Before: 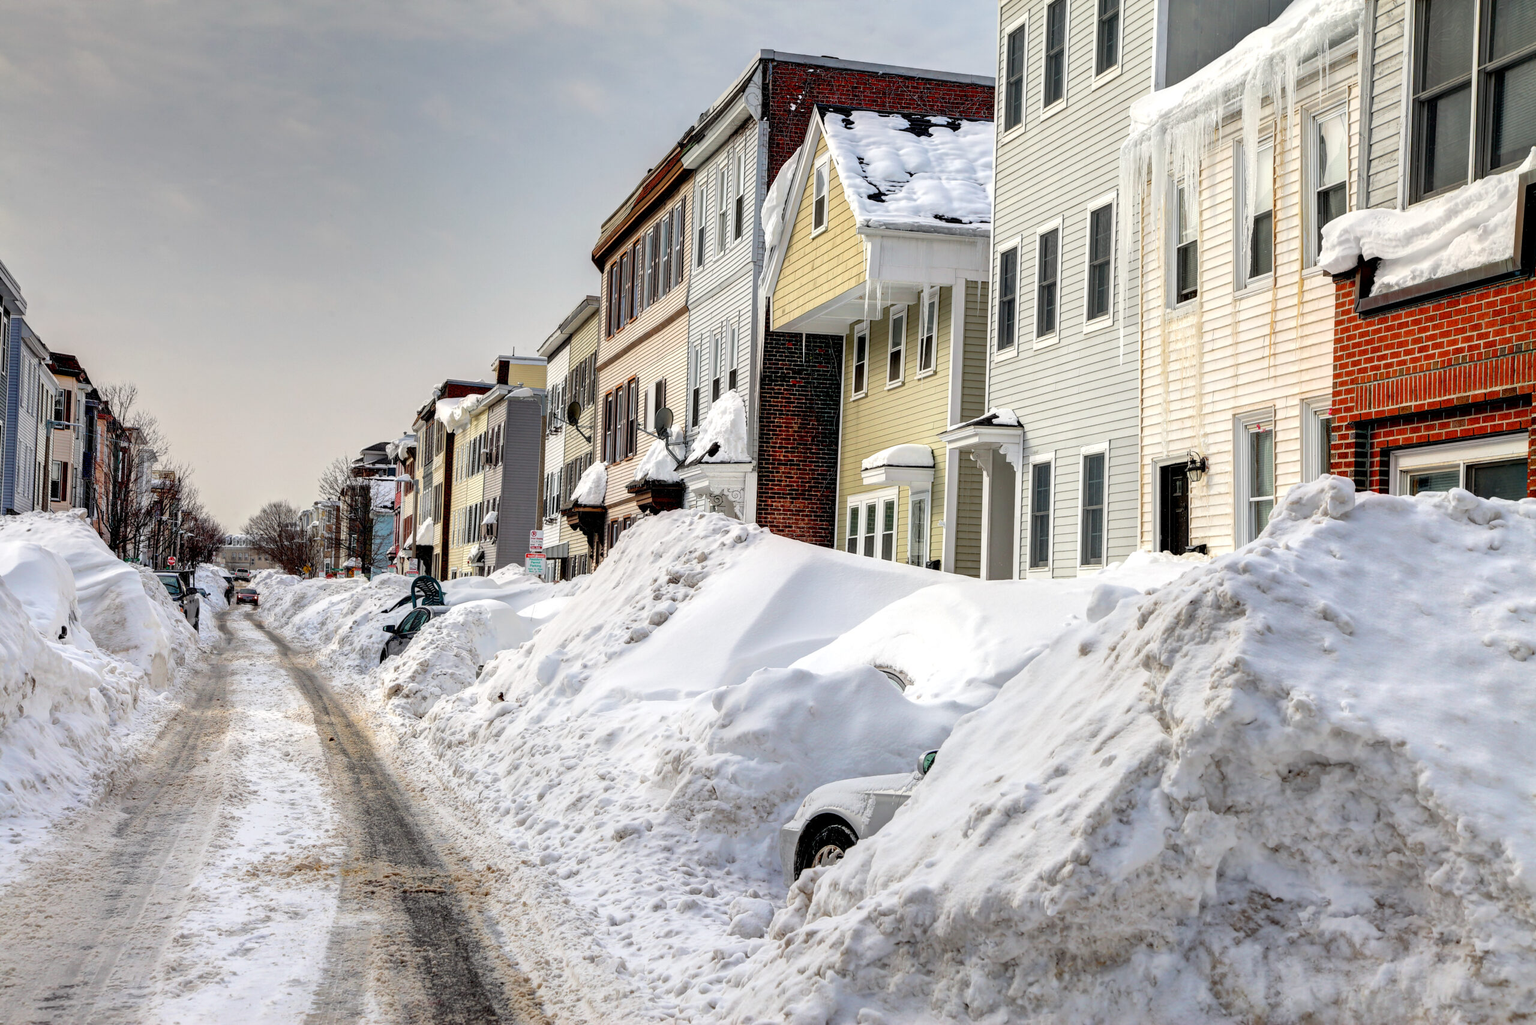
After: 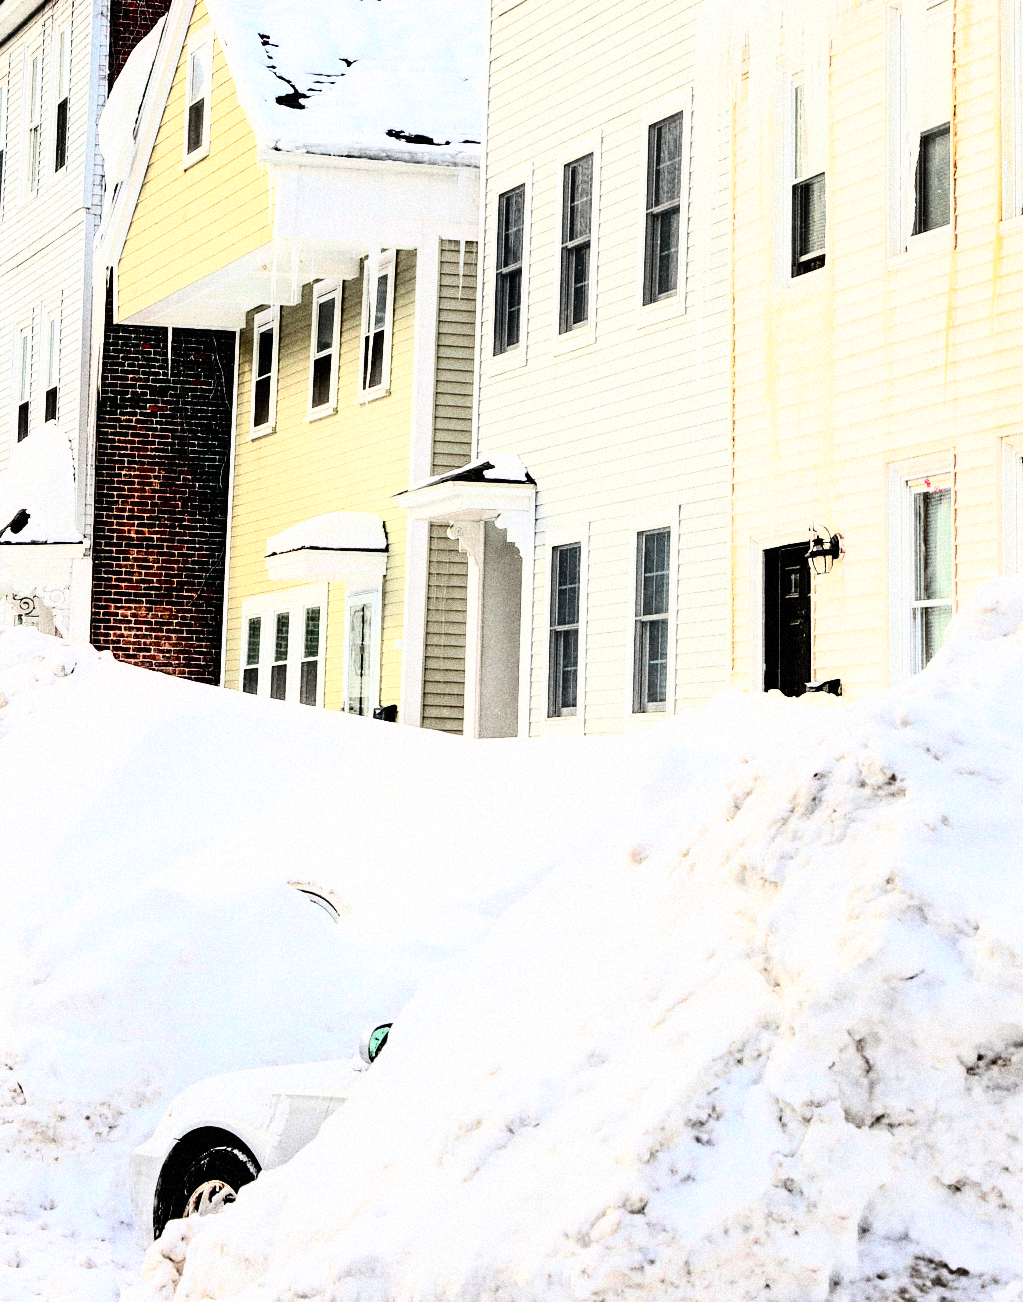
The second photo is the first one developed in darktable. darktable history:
grain: coarseness 14.49 ISO, strength 48.04%, mid-tones bias 35%
rgb curve: curves: ch0 [(0, 0) (0.21, 0.15) (0.24, 0.21) (0.5, 0.75) (0.75, 0.96) (0.89, 0.99) (1, 1)]; ch1 [(0, 0.02) (0.21, 0.13) (0.25, 0.2) (0.5, 0.67) (0.75, 0.9) (0.89, 0.97) (1, 1)]; ch2 [(0, 0.02) (0.21, 0.13) (0.25, 0.2) (0.5, 0.67) (0.75, 0.9) (0.89, 0.97) (1, 1)], compensate middle gray true
crop: left 45.721%, top 13.393%, right 14.118%, bottom 10.01%
contrast brightness saturation: contrast 0.24, brightness 0.09
